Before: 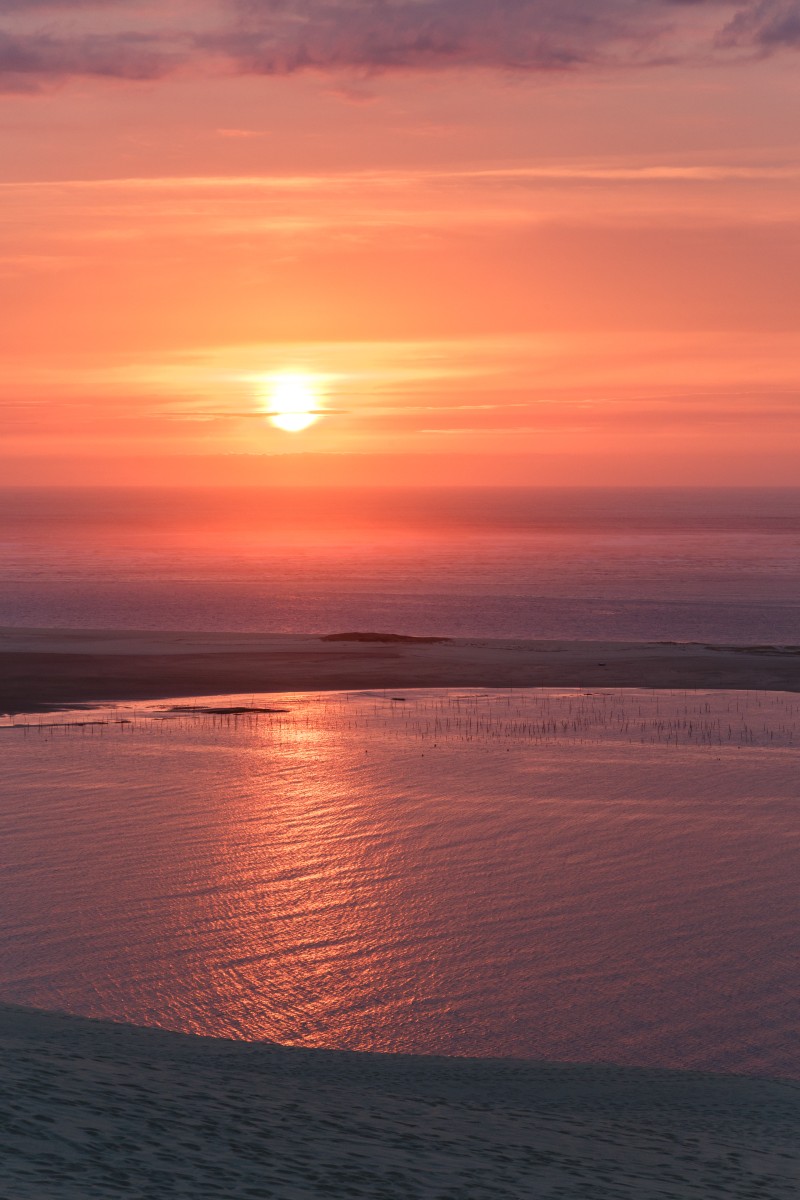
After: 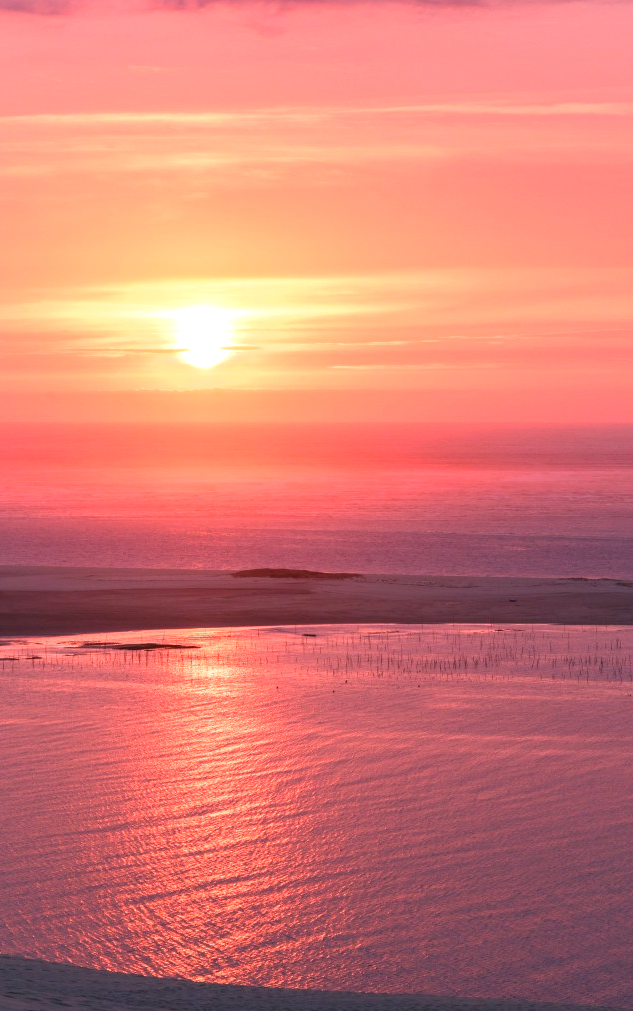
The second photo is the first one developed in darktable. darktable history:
exposure: exposure 0.507 EV, compensate highlight preservation false
crop: left 11.225%, top 5.381%, right 9.565%, bottom 10.314%
white balance: red 1.188, blue 1.11
